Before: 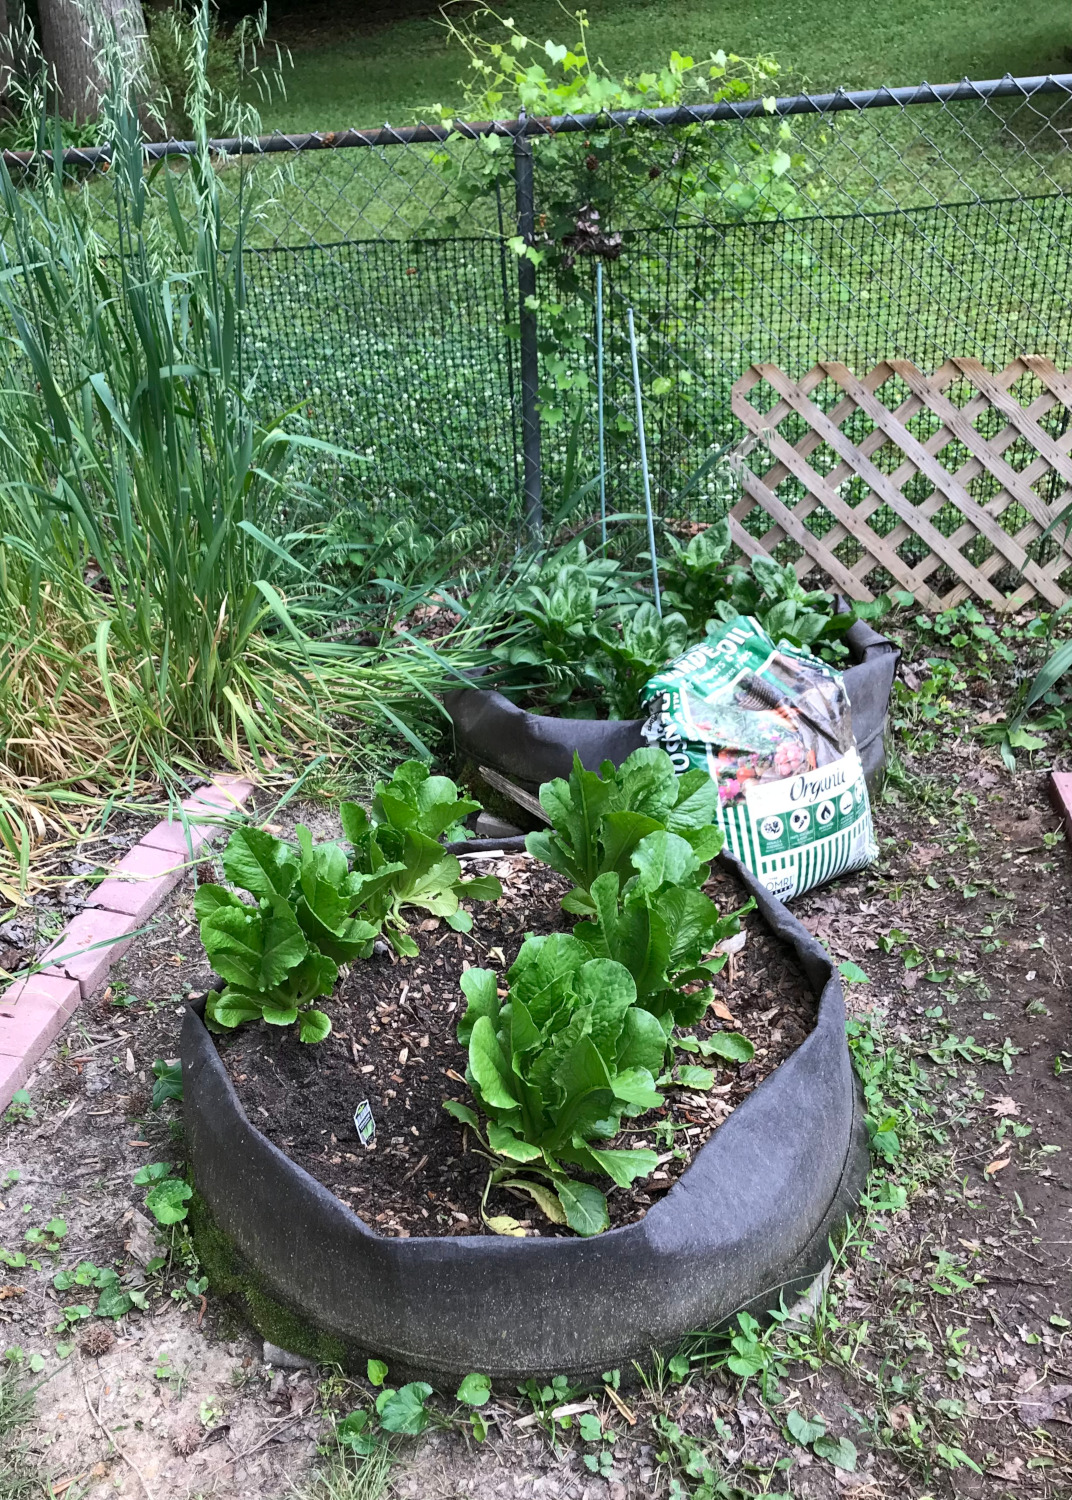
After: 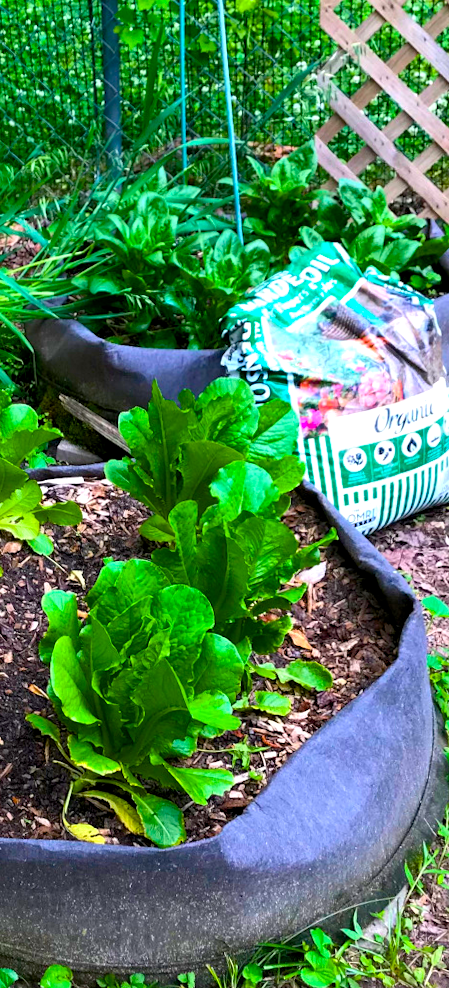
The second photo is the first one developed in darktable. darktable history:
crop: left 35.432%, top 26.233%, right 20.145%, bottom 3.432%
rotate and perspective: rotation 0.062°, lens shift (vertical) 0.115, lens shift (horizontal) -0.133, crop left 0.047, crop right 0.94, crop top 0.061, crop bottom 0.94
exposure: black level correction 0.005, exposure 0.286 EV, compensate highlight preservation false
color balance rgb: linear chroma grading › global chroma 42%, perceptual saturation grading › global saturation 42%, global vibrance 33%
